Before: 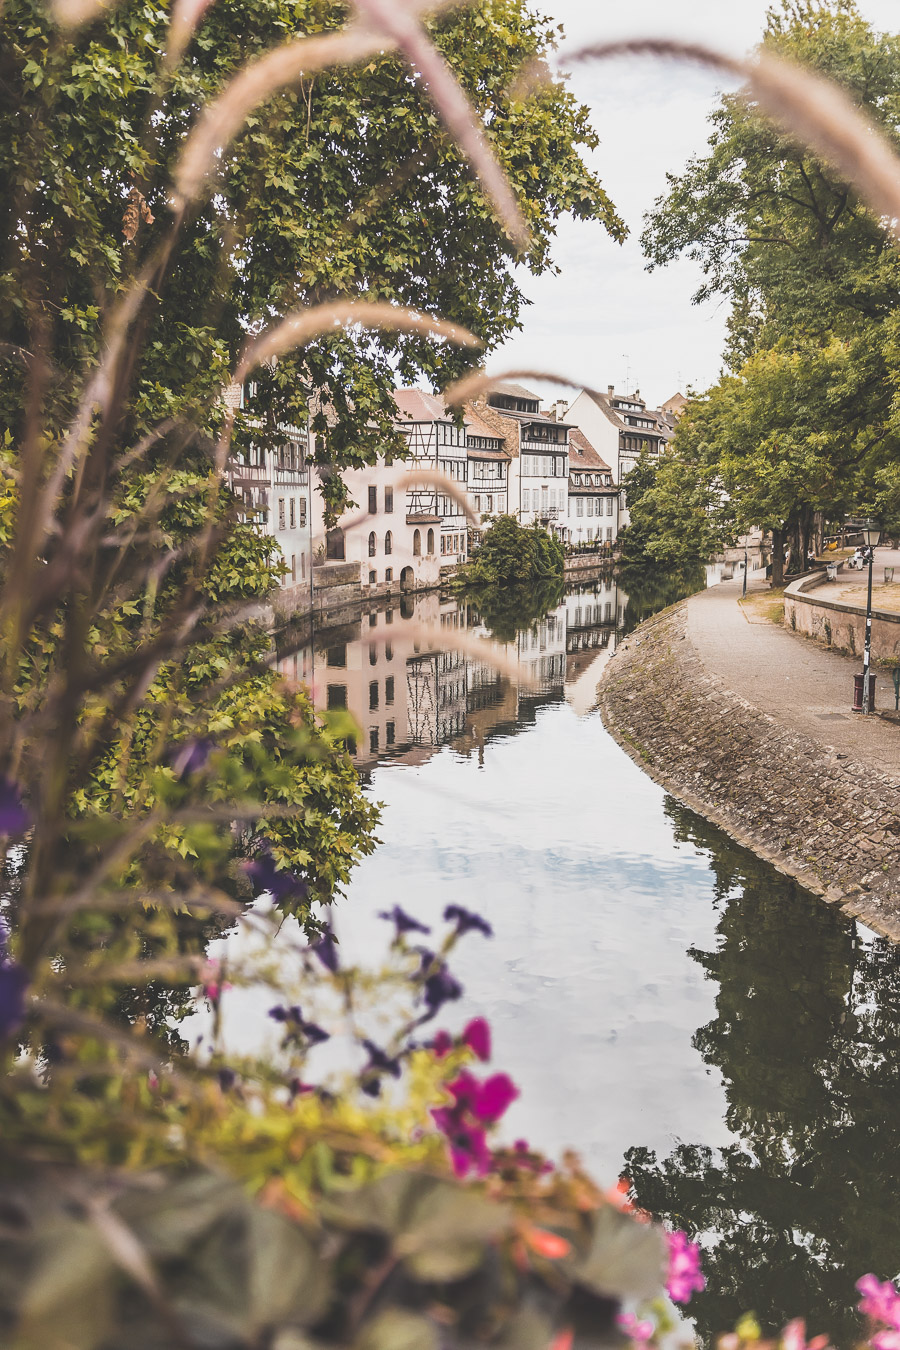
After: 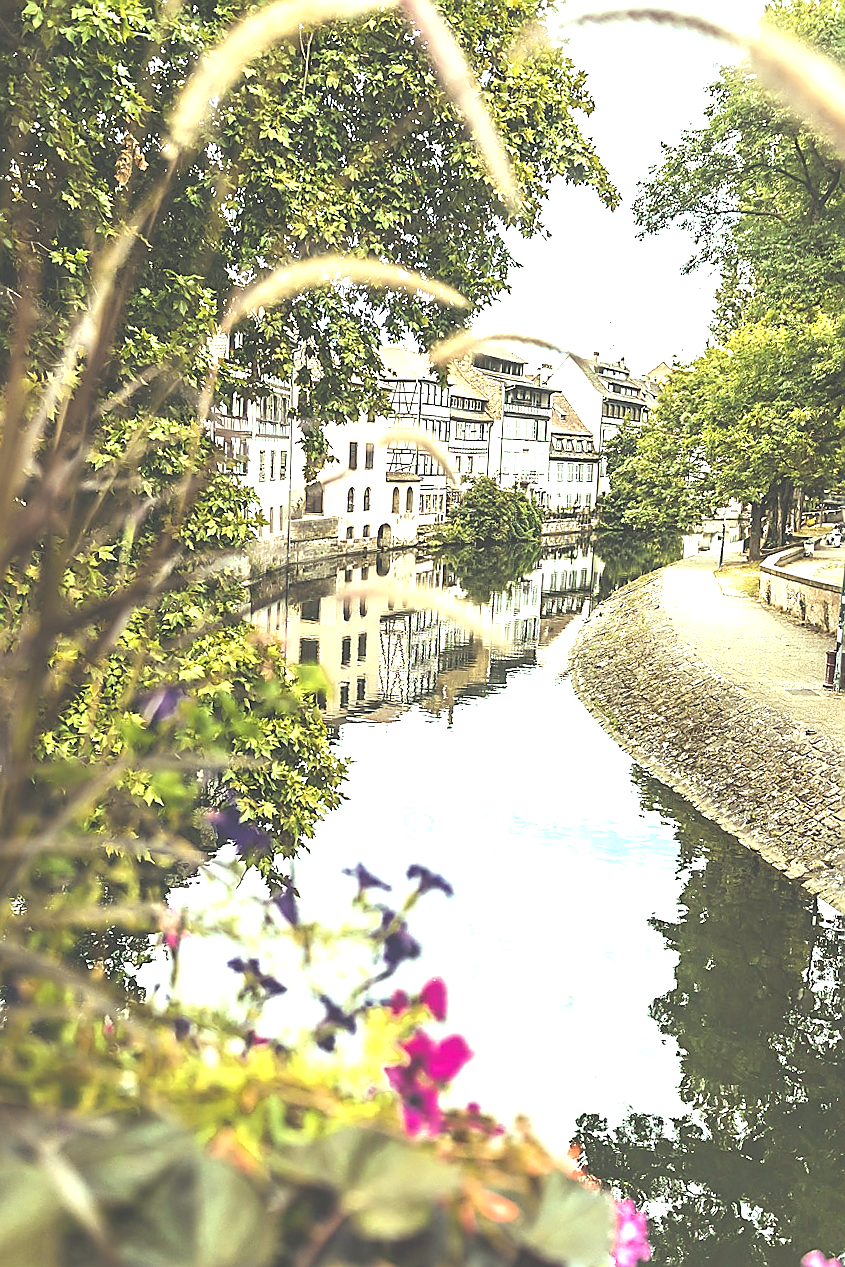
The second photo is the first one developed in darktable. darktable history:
crop and rotate: angle -2.51°
sharpen: radius 1.376, amount 1.267, threshold 0.814
exposure: black level correction 0, exposure 1 EV, compensate exposure bias true, compensate highlight preservation false
color balance rgb: highlights gain › luminance 15.638%, highlights gain › chroma 7.128%, highlights gain › hue 126.88°, white fulcrum 0.077 EV, perceptual saturation grading › global saturation -2.454%, perceptual saturation grading › highlights -6.958%, perceptual saturation grading › mid-tones 8.455%, perceptual saturation grading › shadows 3.497%, perceptual brilliance grading › global brilliance 2.687%, perceptual brilliance grading › highlights -2.3%, perceptual brilliance grading › shadows 2.718%, global vibrance 20%
